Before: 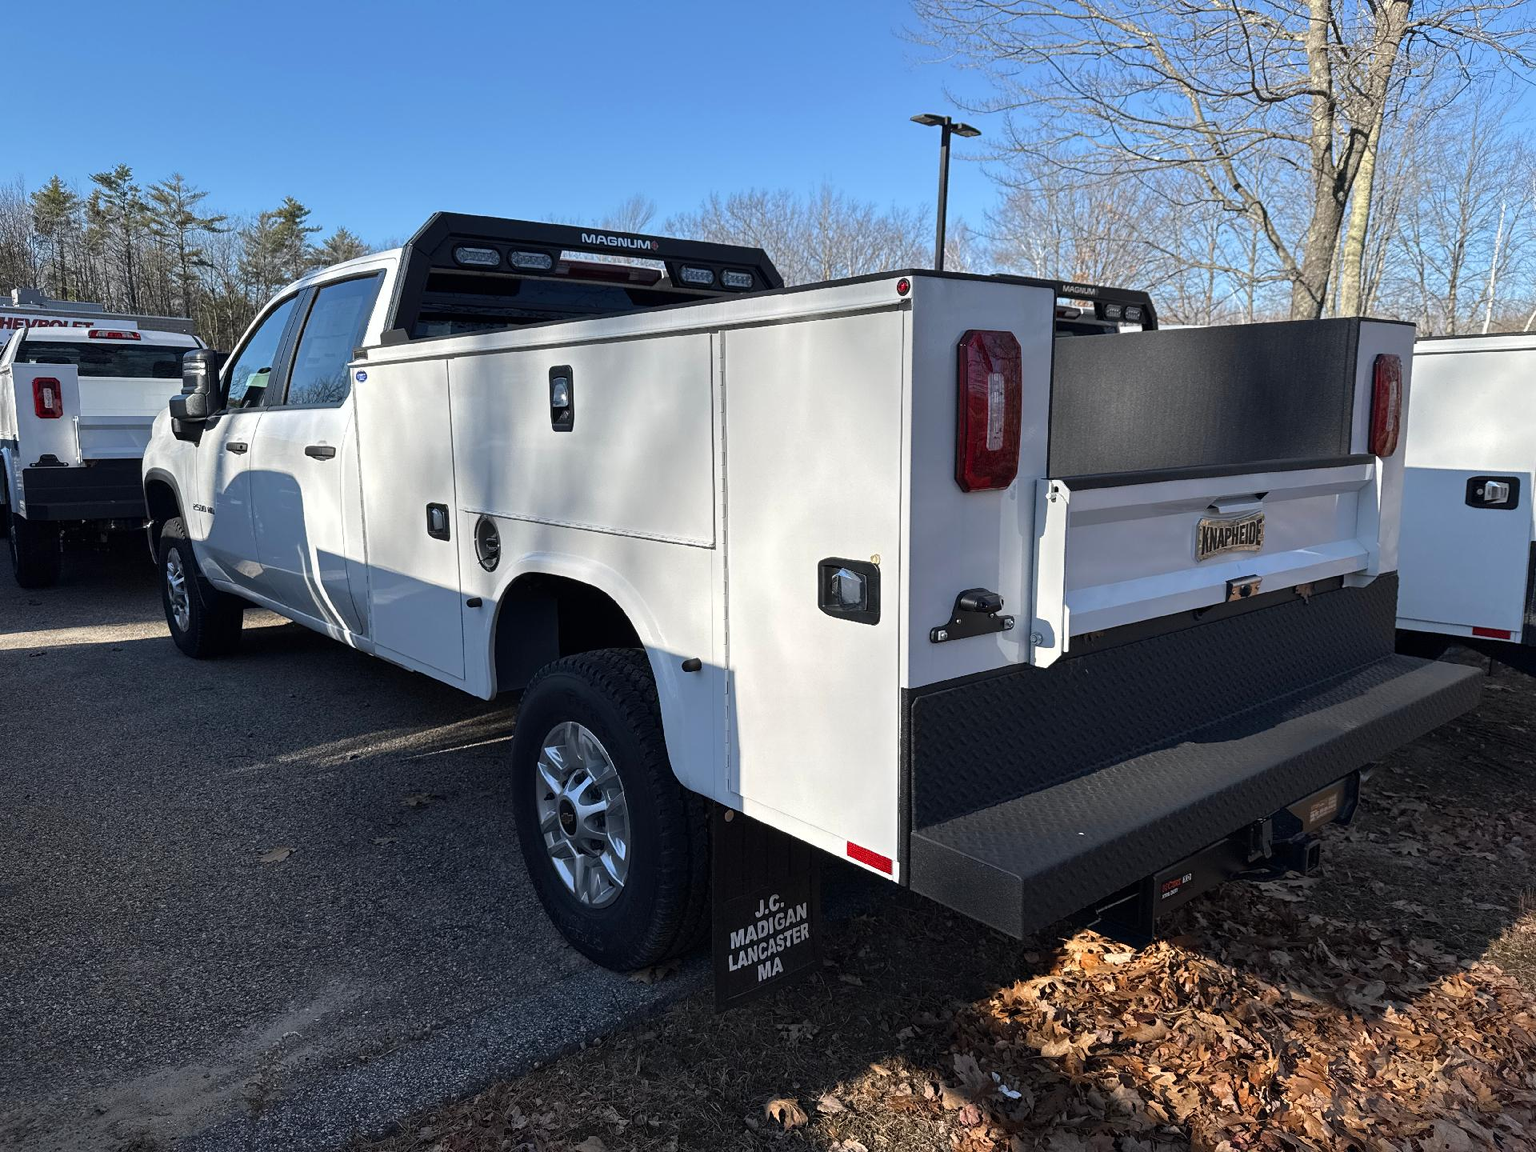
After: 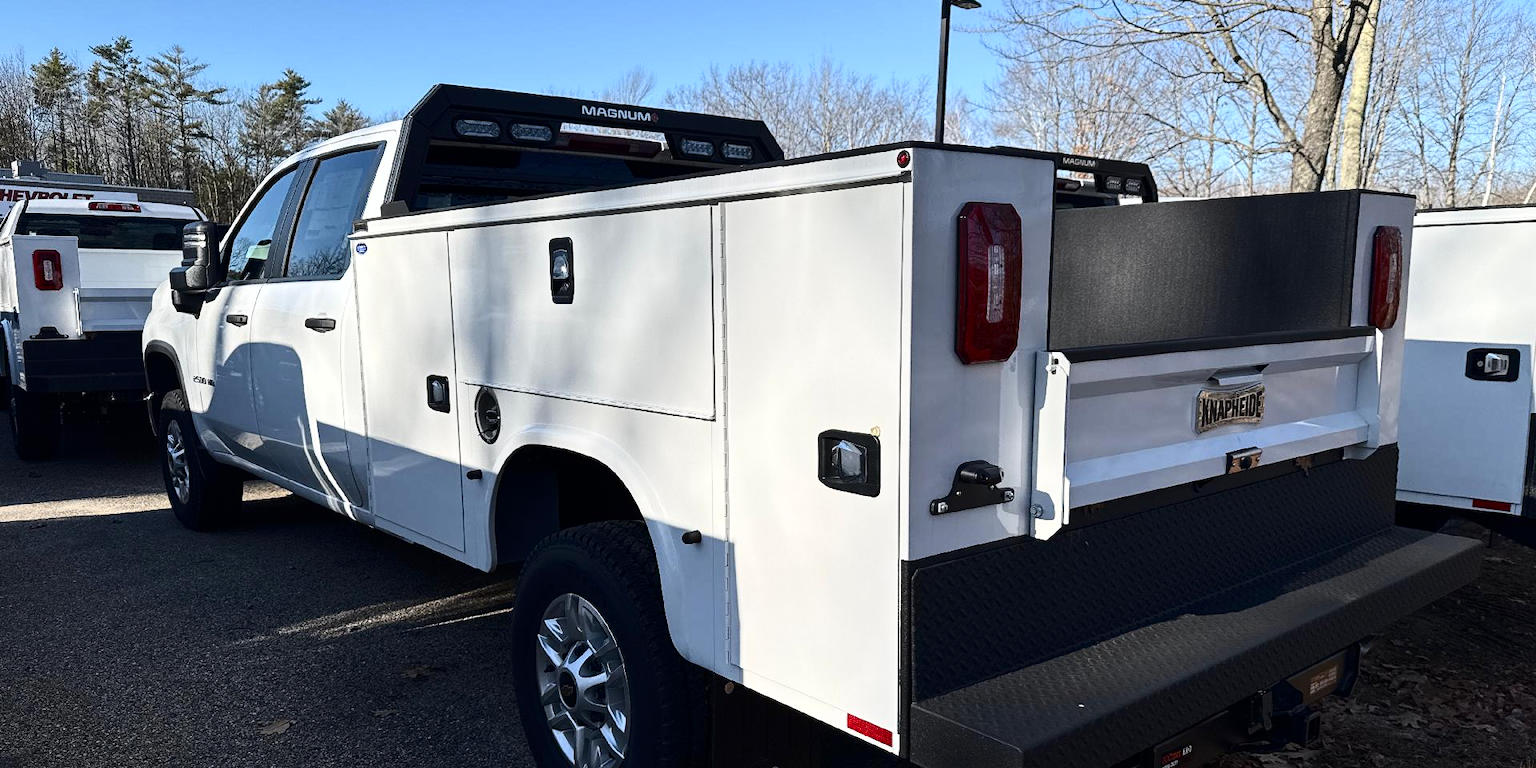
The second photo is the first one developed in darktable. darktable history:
crop: top 11.148%, bottom 22.065%
contrast brightness saturation: contrast 0.273
